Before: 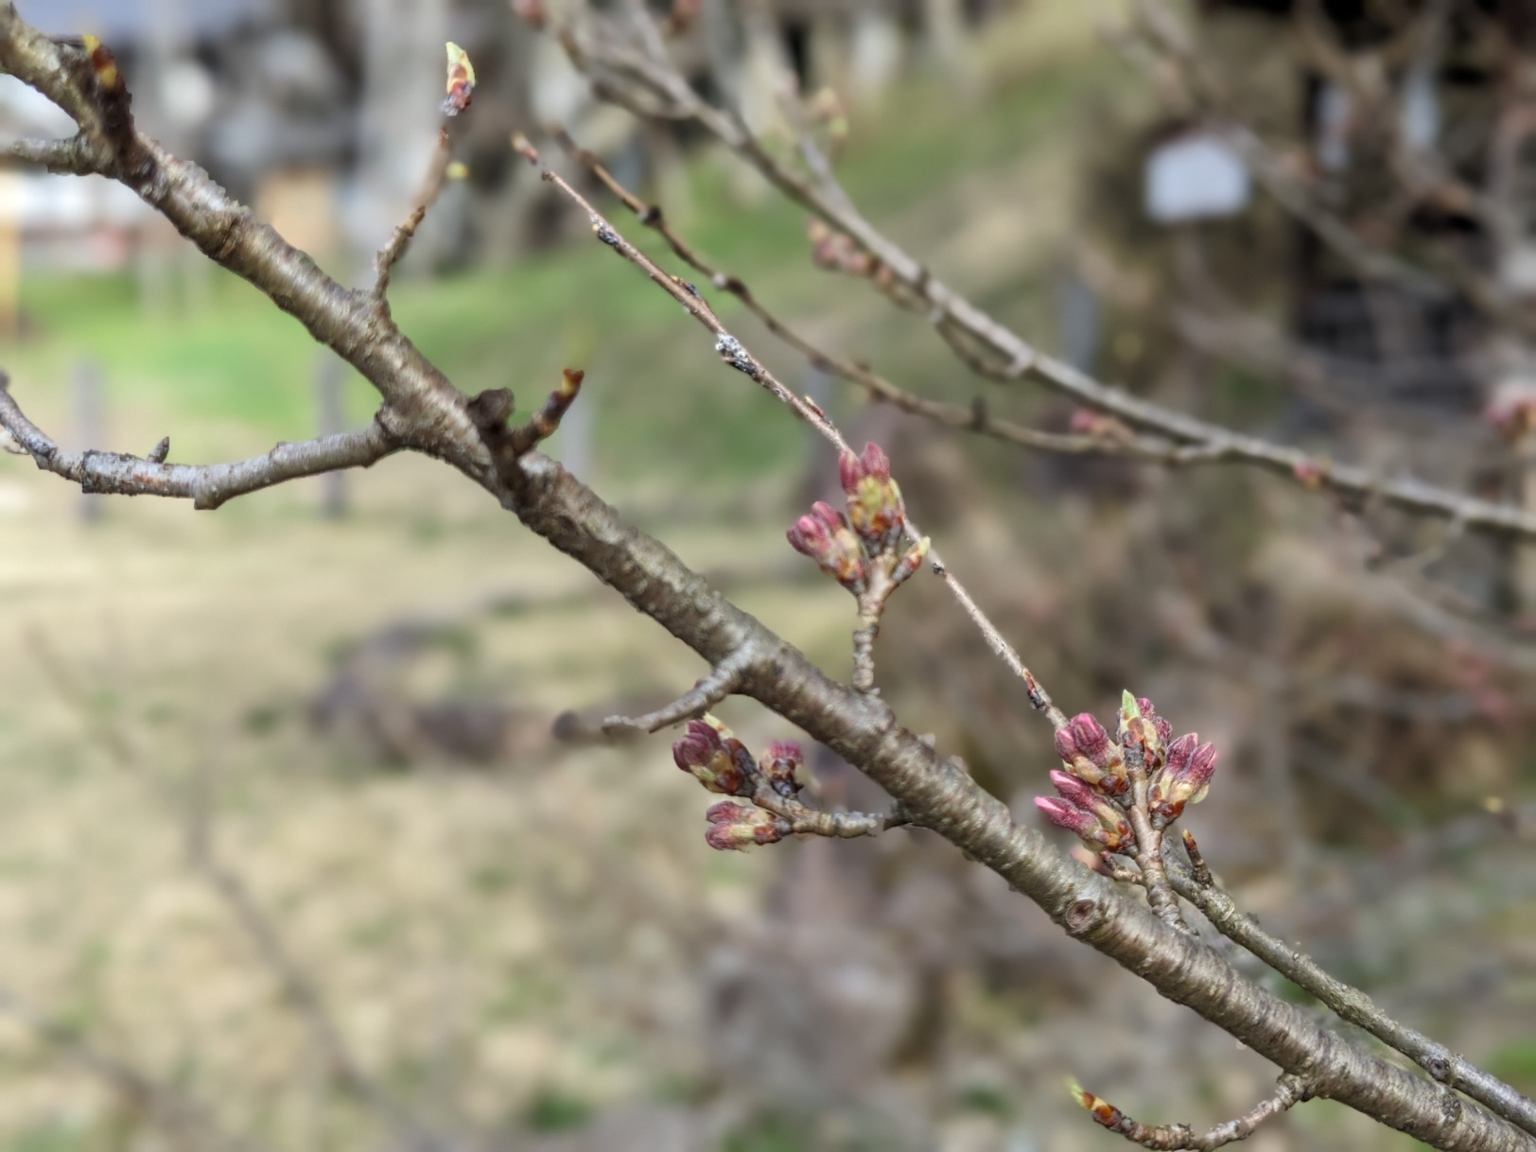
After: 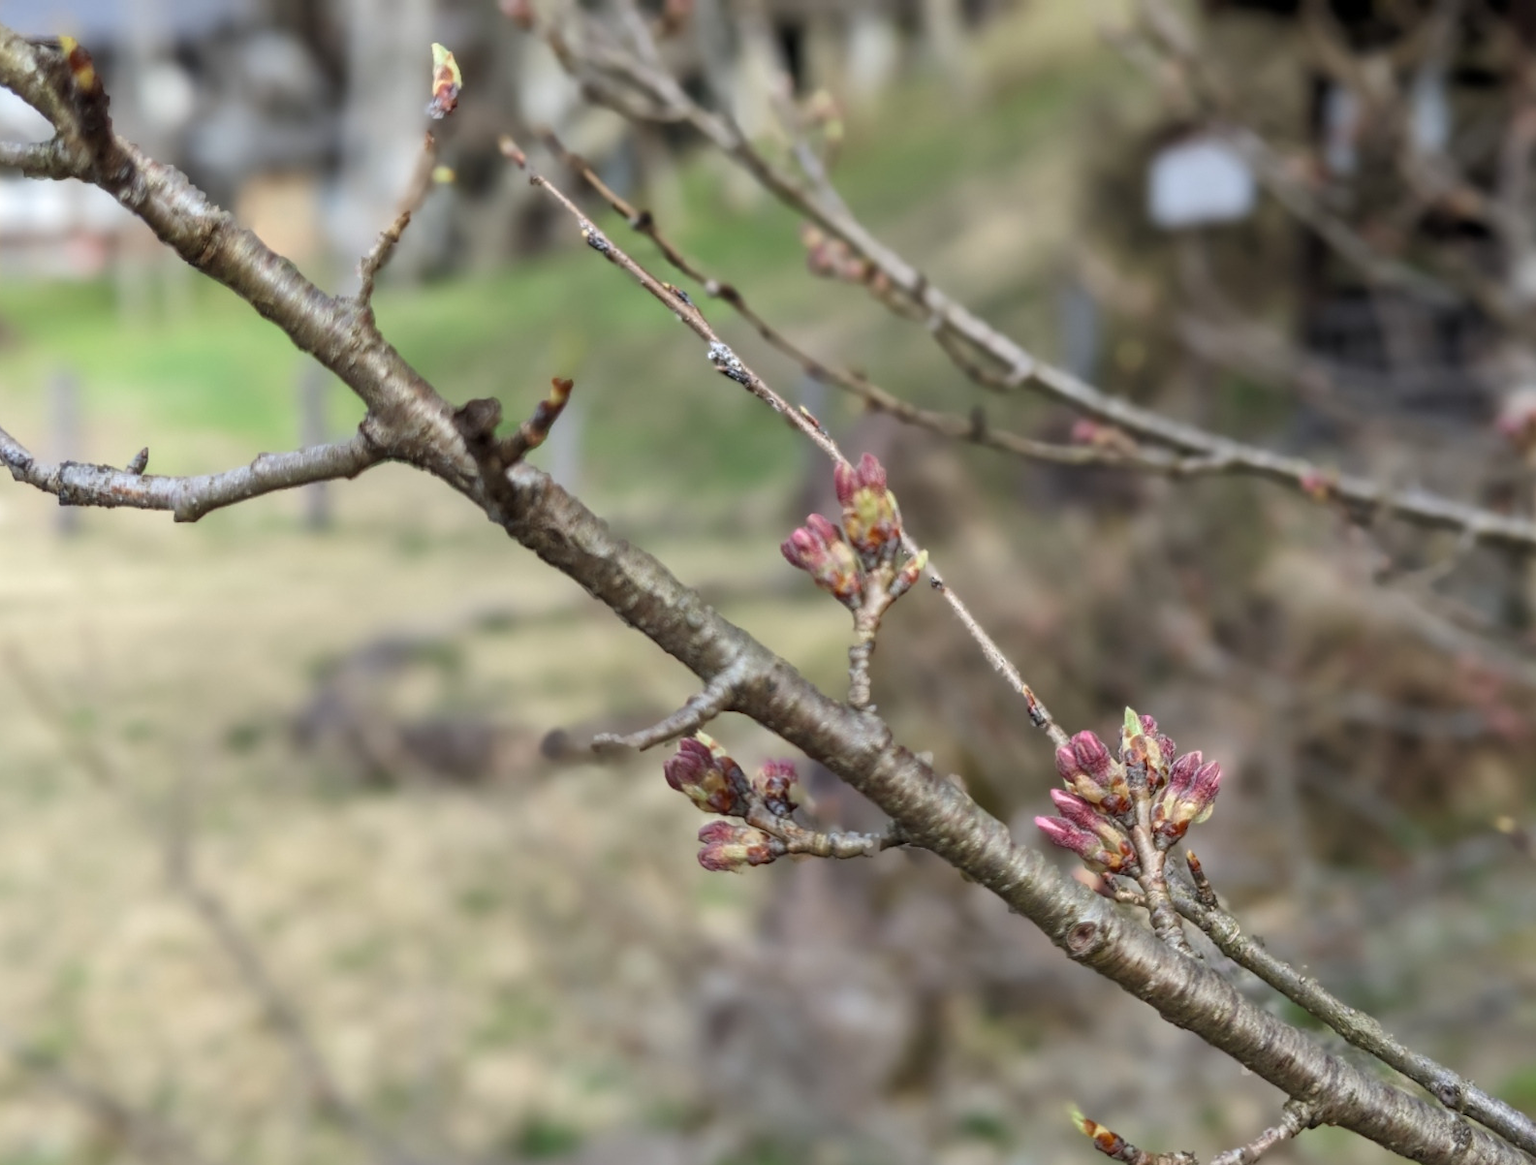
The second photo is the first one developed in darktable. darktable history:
crop and rotate: left 1.676%, right 0.693%, bottom 1.19%
